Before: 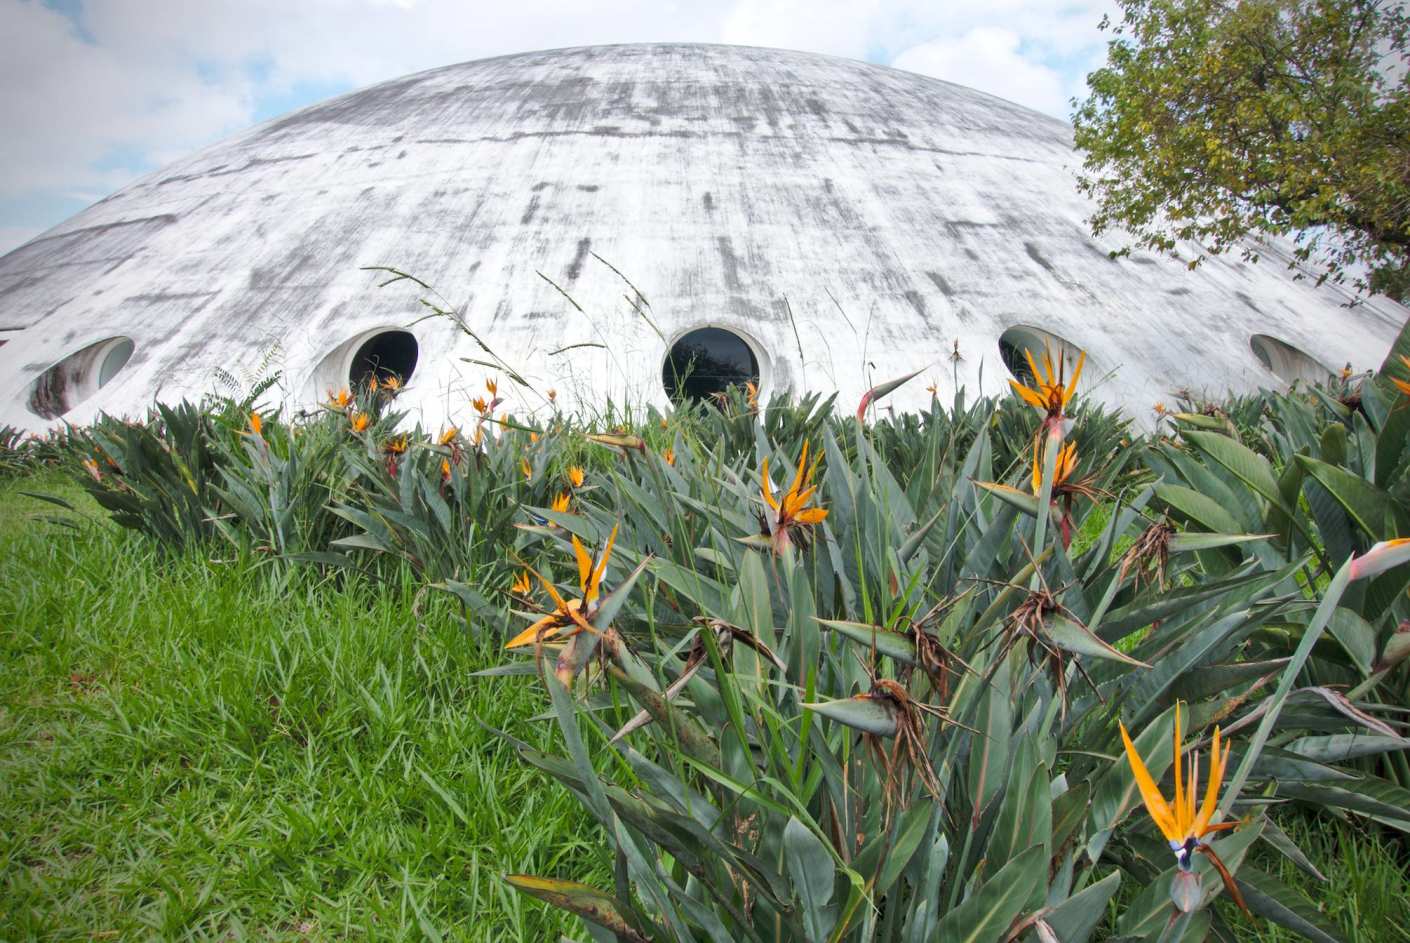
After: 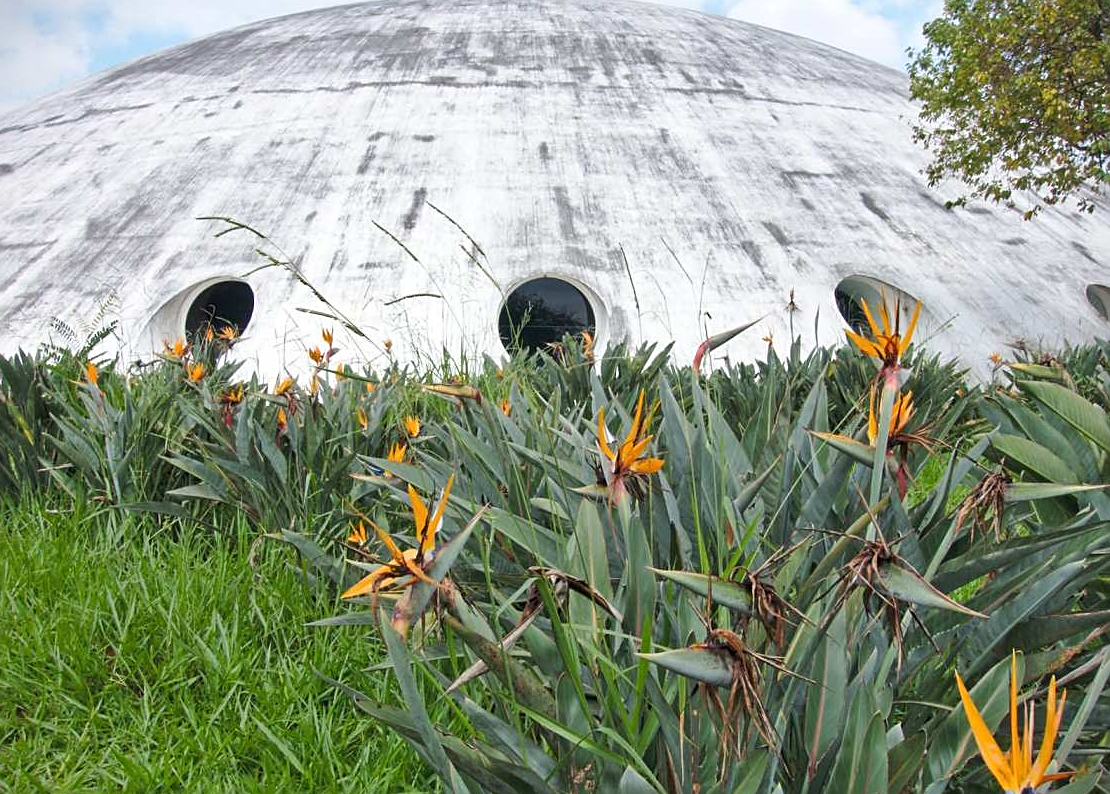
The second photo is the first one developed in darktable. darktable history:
crop: left 11.665%, top 5.342%, right 9.605%, bottom 10.427%
sharpen: on, module defaults
